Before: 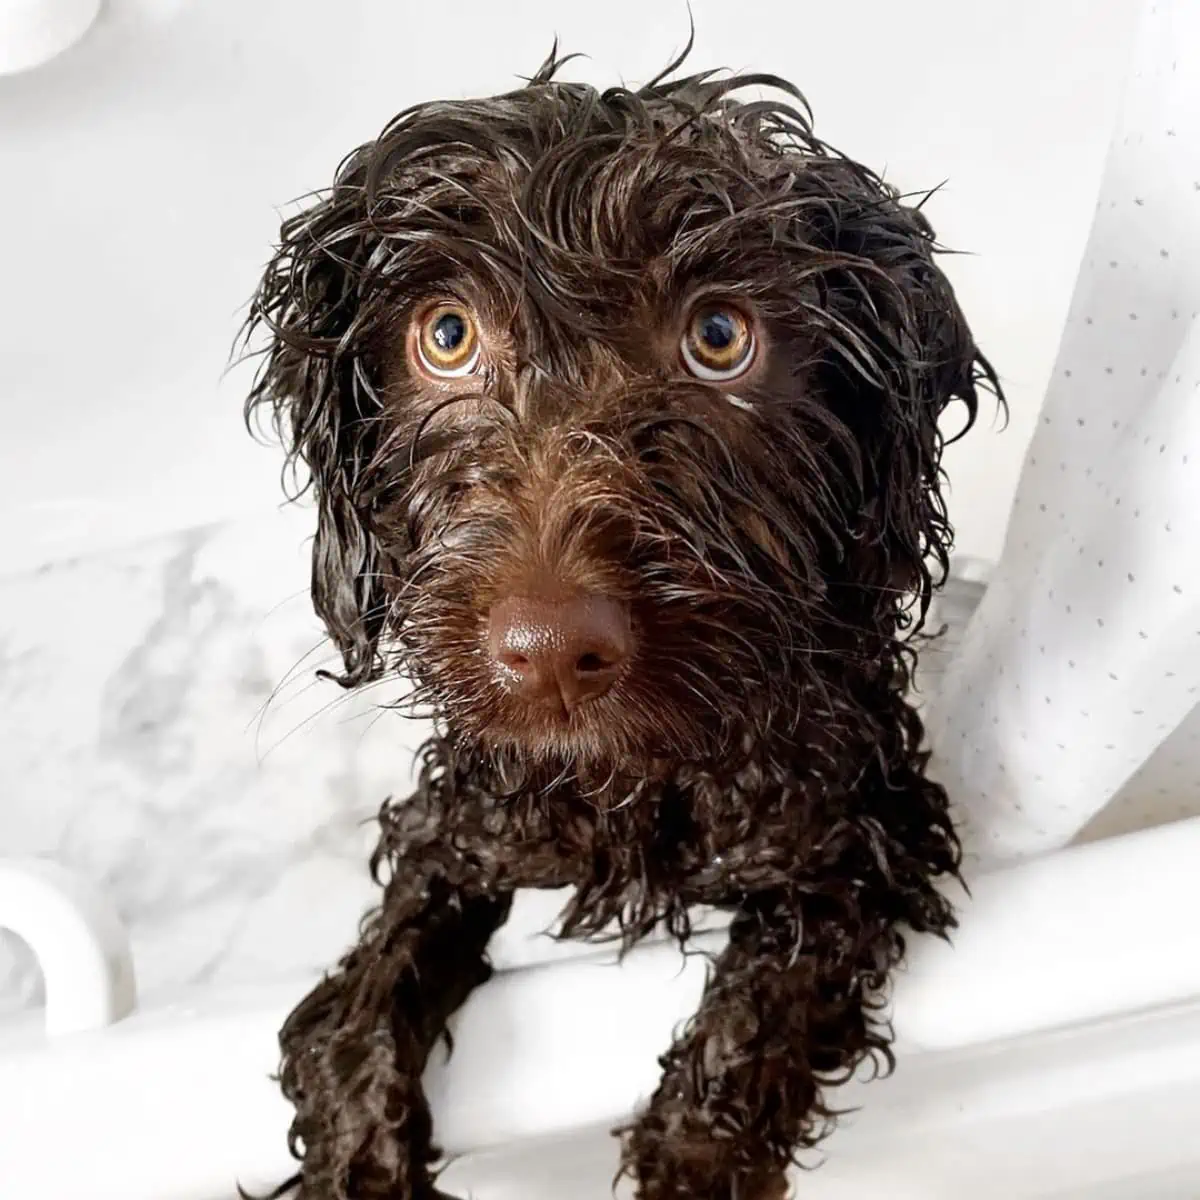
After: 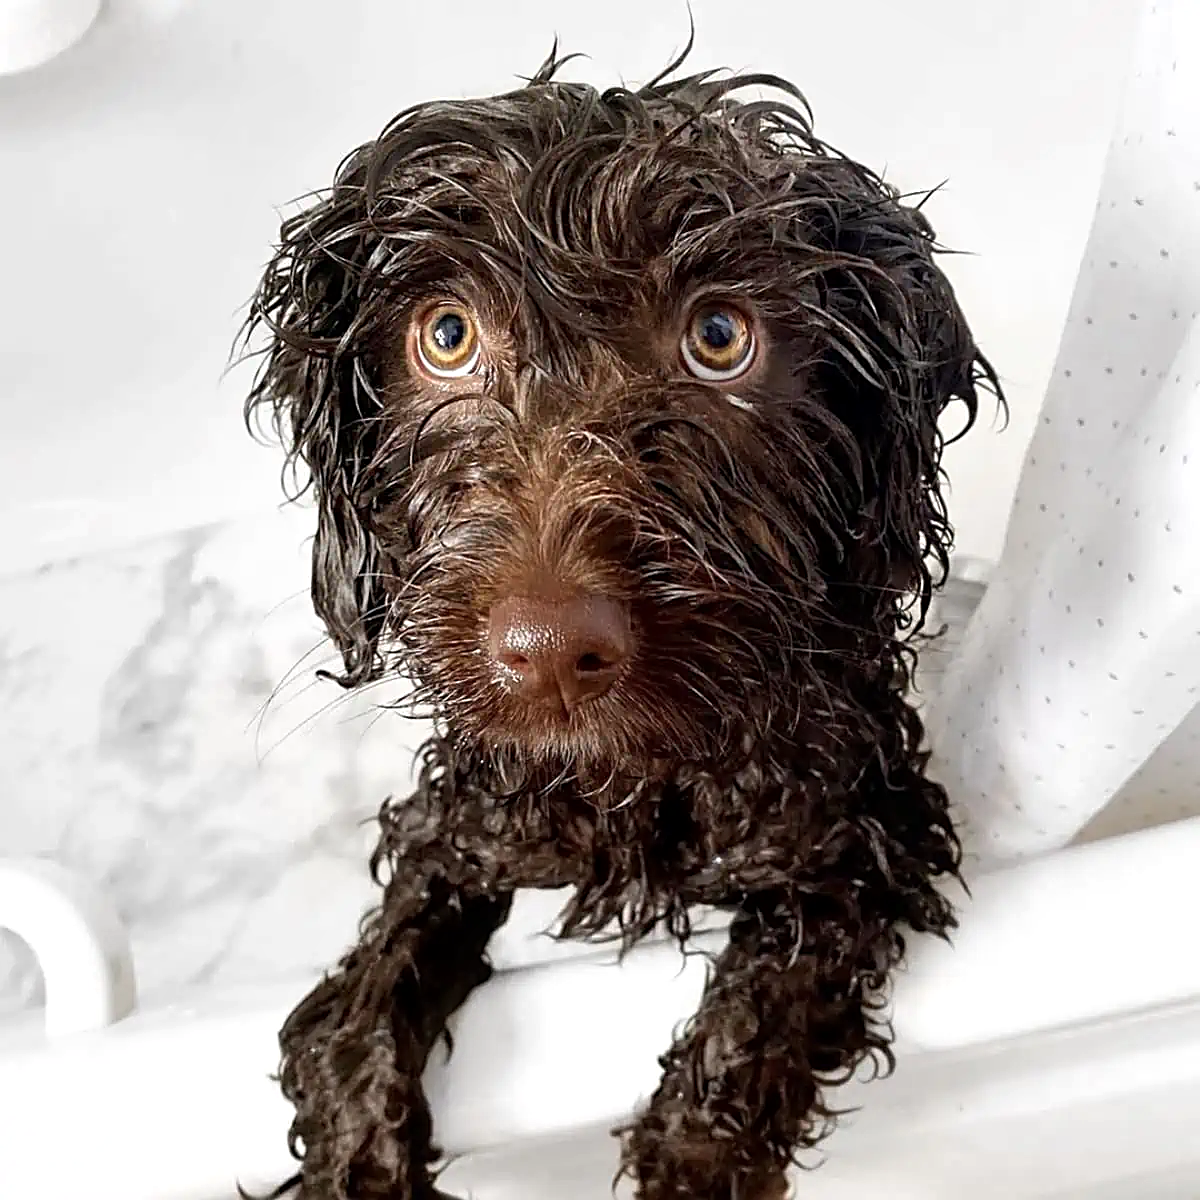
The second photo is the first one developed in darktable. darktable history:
sharpen: on, module defaults
local contrast: highlights 103%, shadows 97%, detail 119%, midtone range 0.2
